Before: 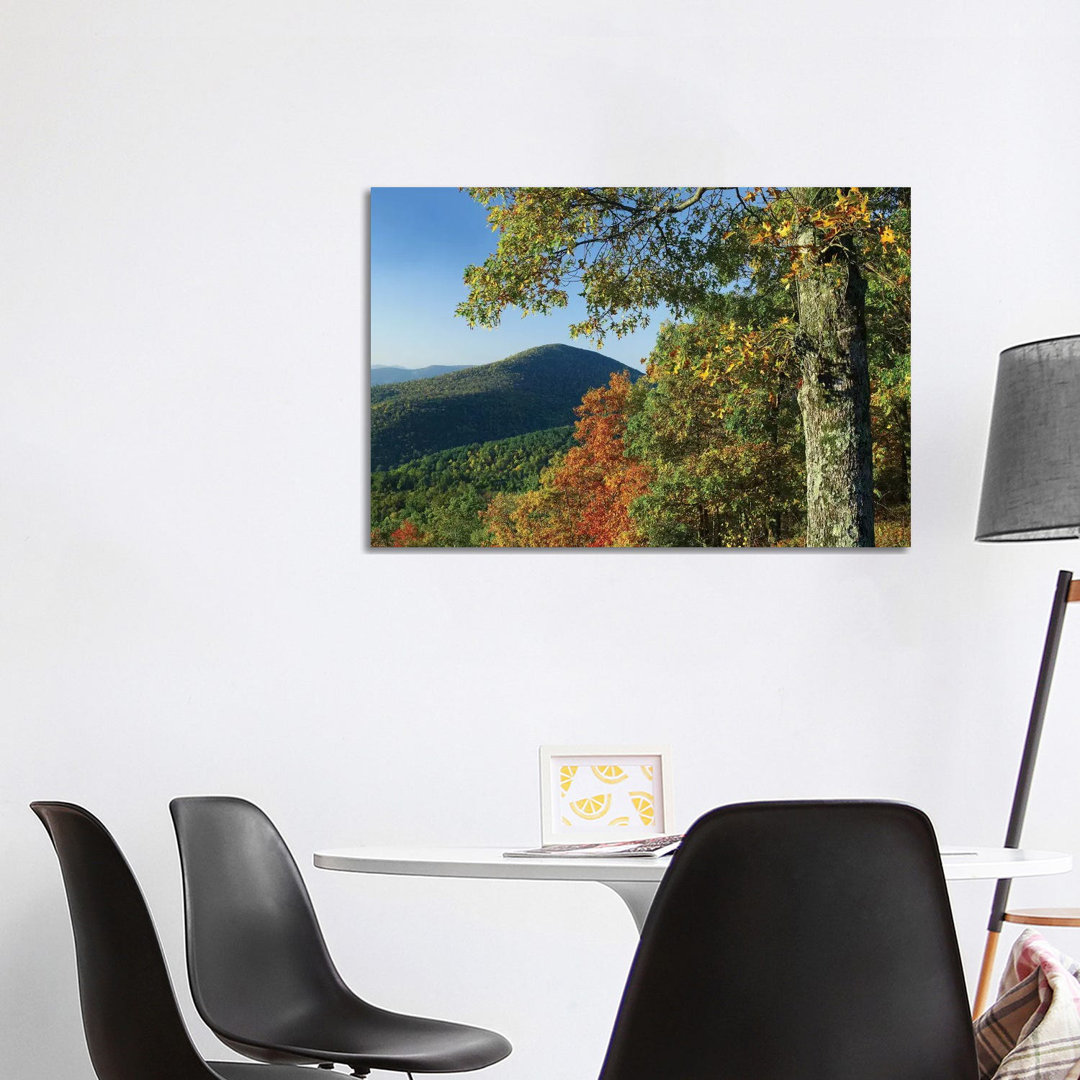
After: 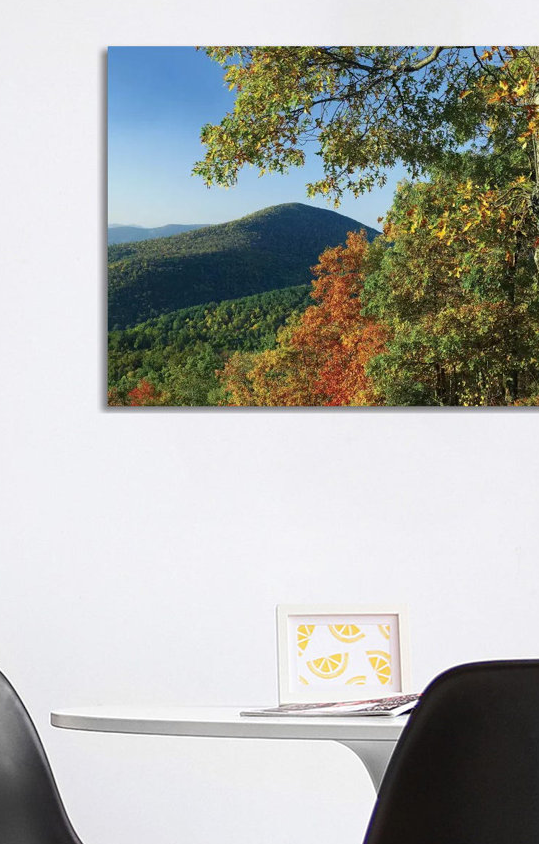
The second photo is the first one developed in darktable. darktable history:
crop and rotate: angle 0.017°, left 24.428%, top 13.066%, right 25.641%, bottom 8.671%
